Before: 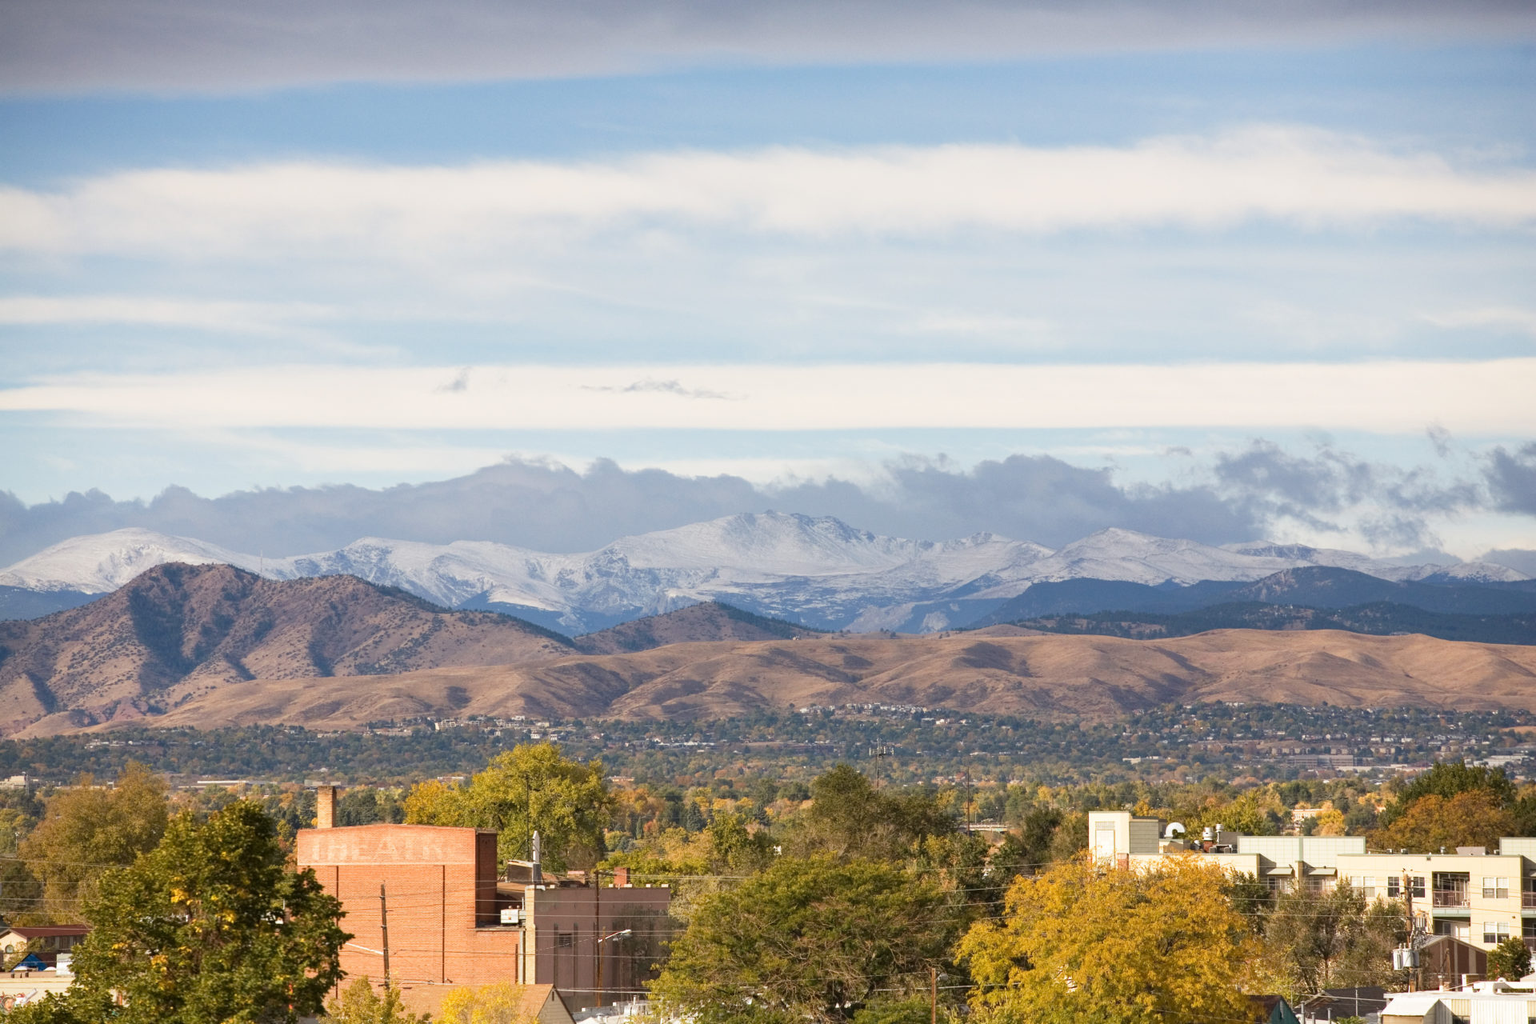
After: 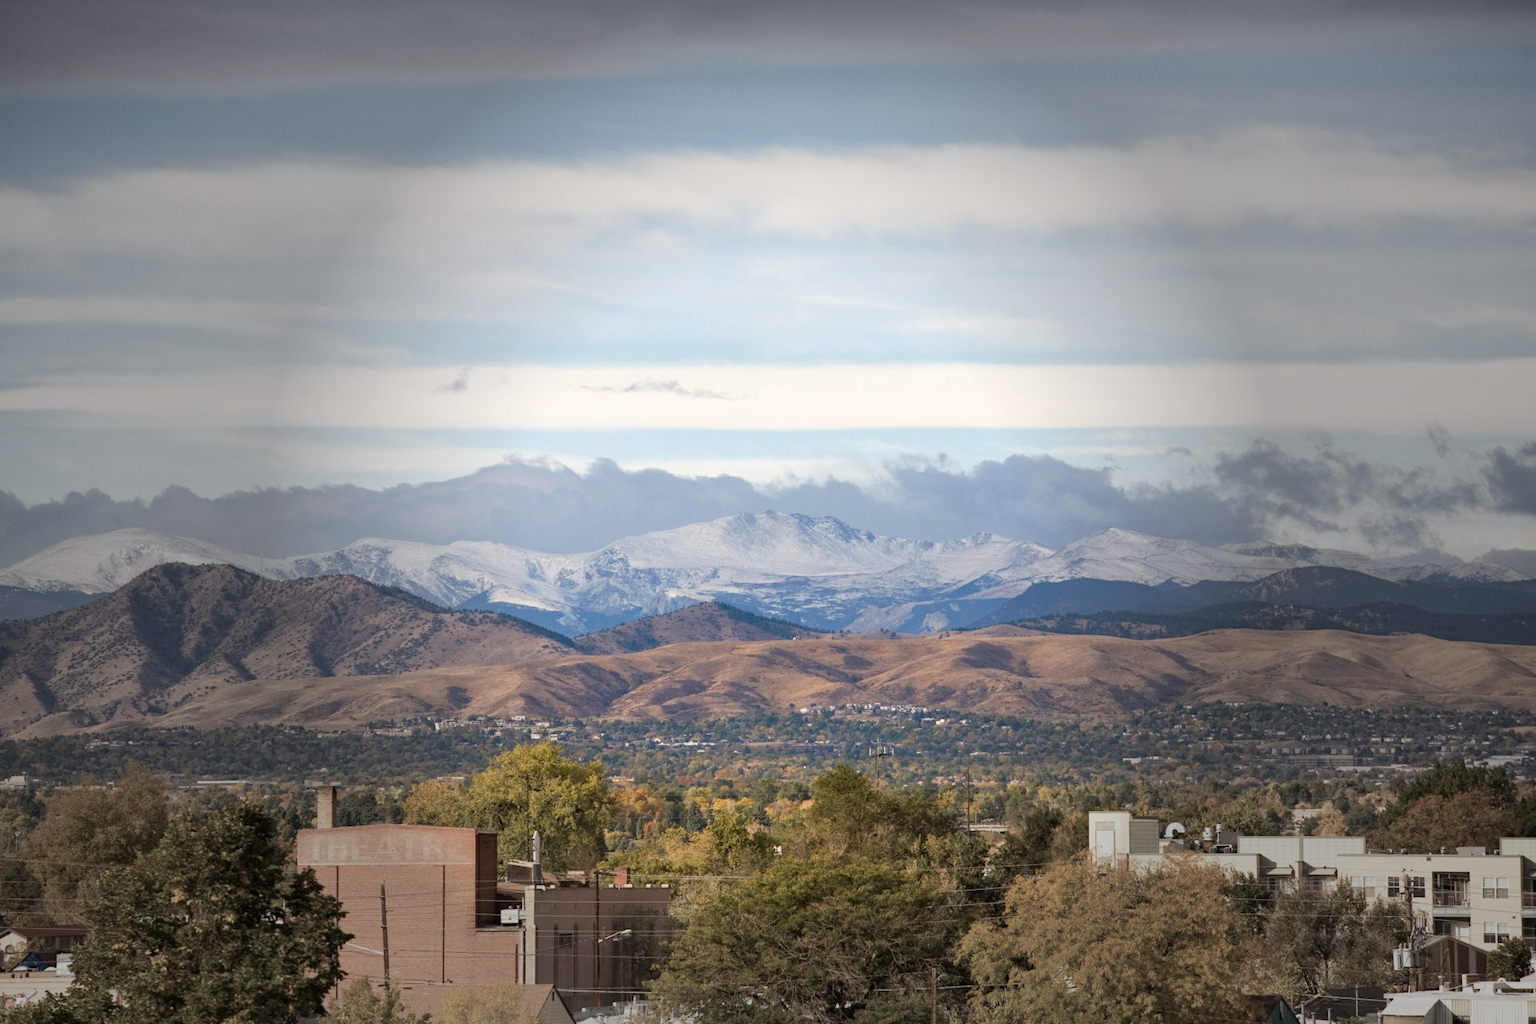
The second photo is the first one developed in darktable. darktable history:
haze removal: compatibility mode true, adaptive false
vignetting: fall-off start 31.28%, fall-off radius 34.64%, brightness -0.575
exposure: black level correction 0.002, exposure 0.15 EV, compensate highlight preservation false
